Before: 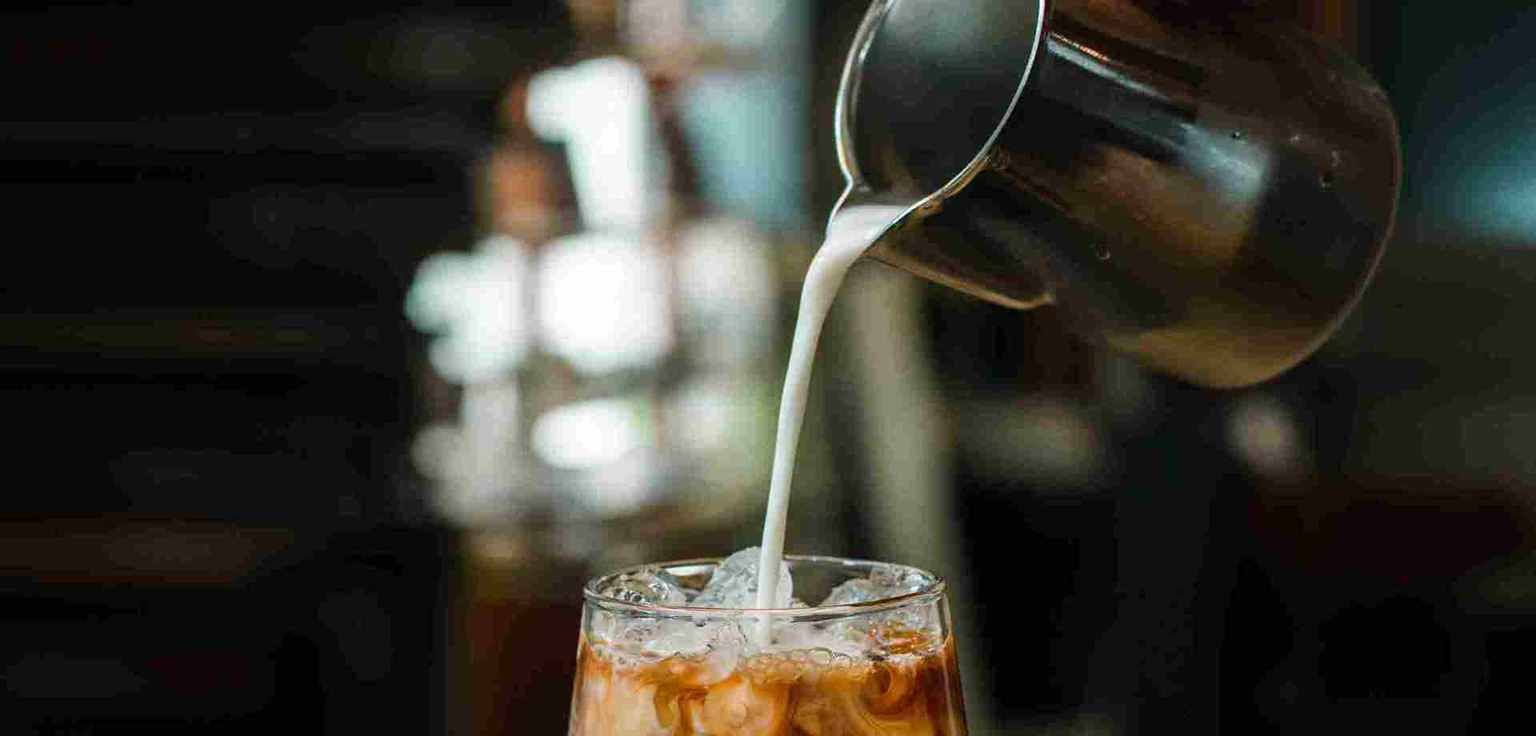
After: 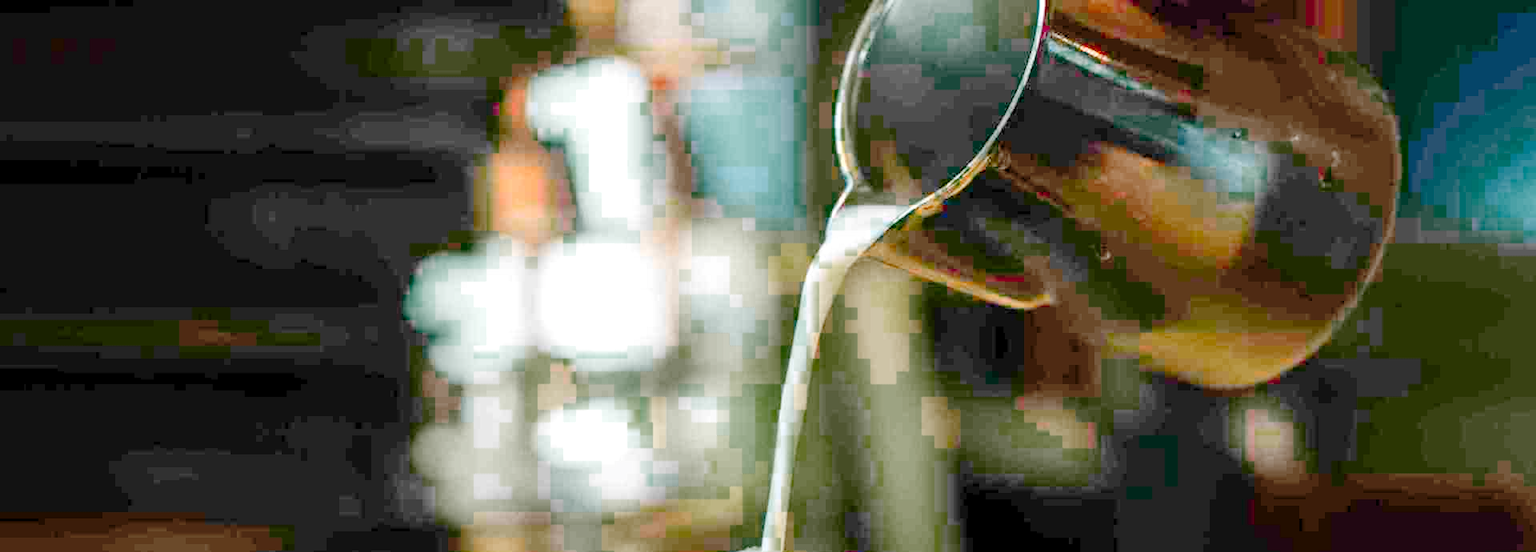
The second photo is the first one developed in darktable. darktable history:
filmic rgb: black relative exposure -15.03 EV, white relative exposure 3 EV, target black luminance 0%, hardness 9.2, latitude 98.06%, contrast 0.913, shadows ↔ highlights balance 0.461%, preserve chrominance no, color science v3 (2019), use custom middle-gray values true
levels: levels [0.008, 0.318, 0.836]
crop: bottom 24.99%
color zones: curves: ch0 [(0.25, 0.5) (0.347, 0.092) (0.75, 0.5)]; ch1 [(0.25, 0.5) (0.33, 0.51) (0.75, 0.5)]
